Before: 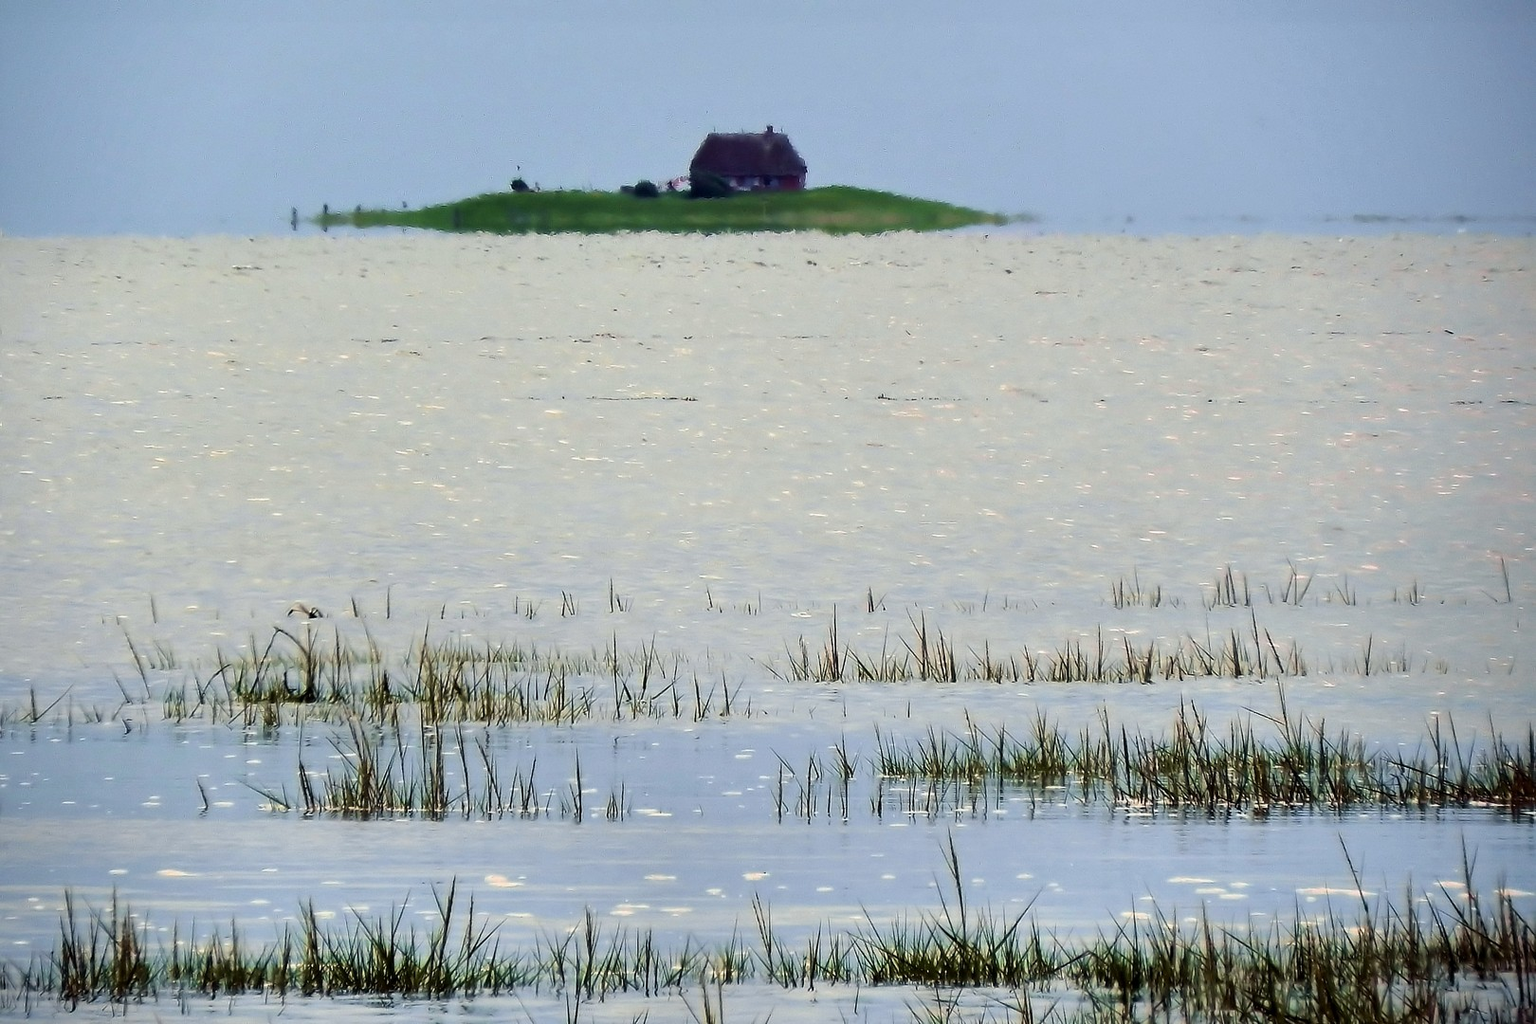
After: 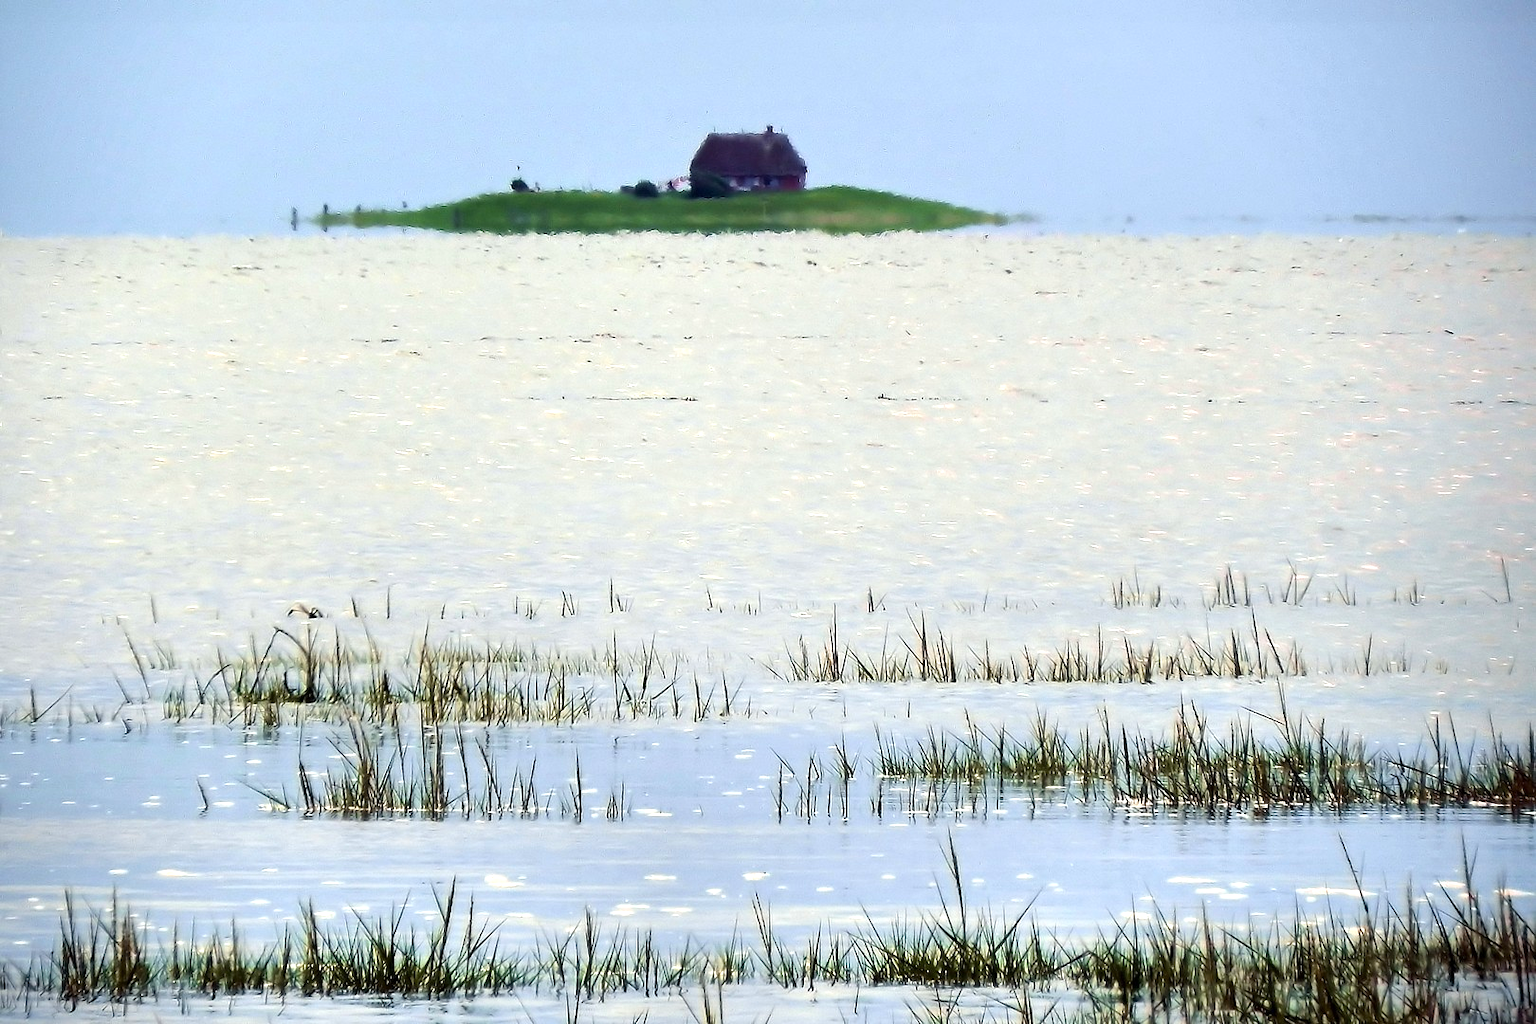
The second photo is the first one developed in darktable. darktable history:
exposure: exposure 0.653 EV, compensate exposure bias true, compensate highlight preservation false
